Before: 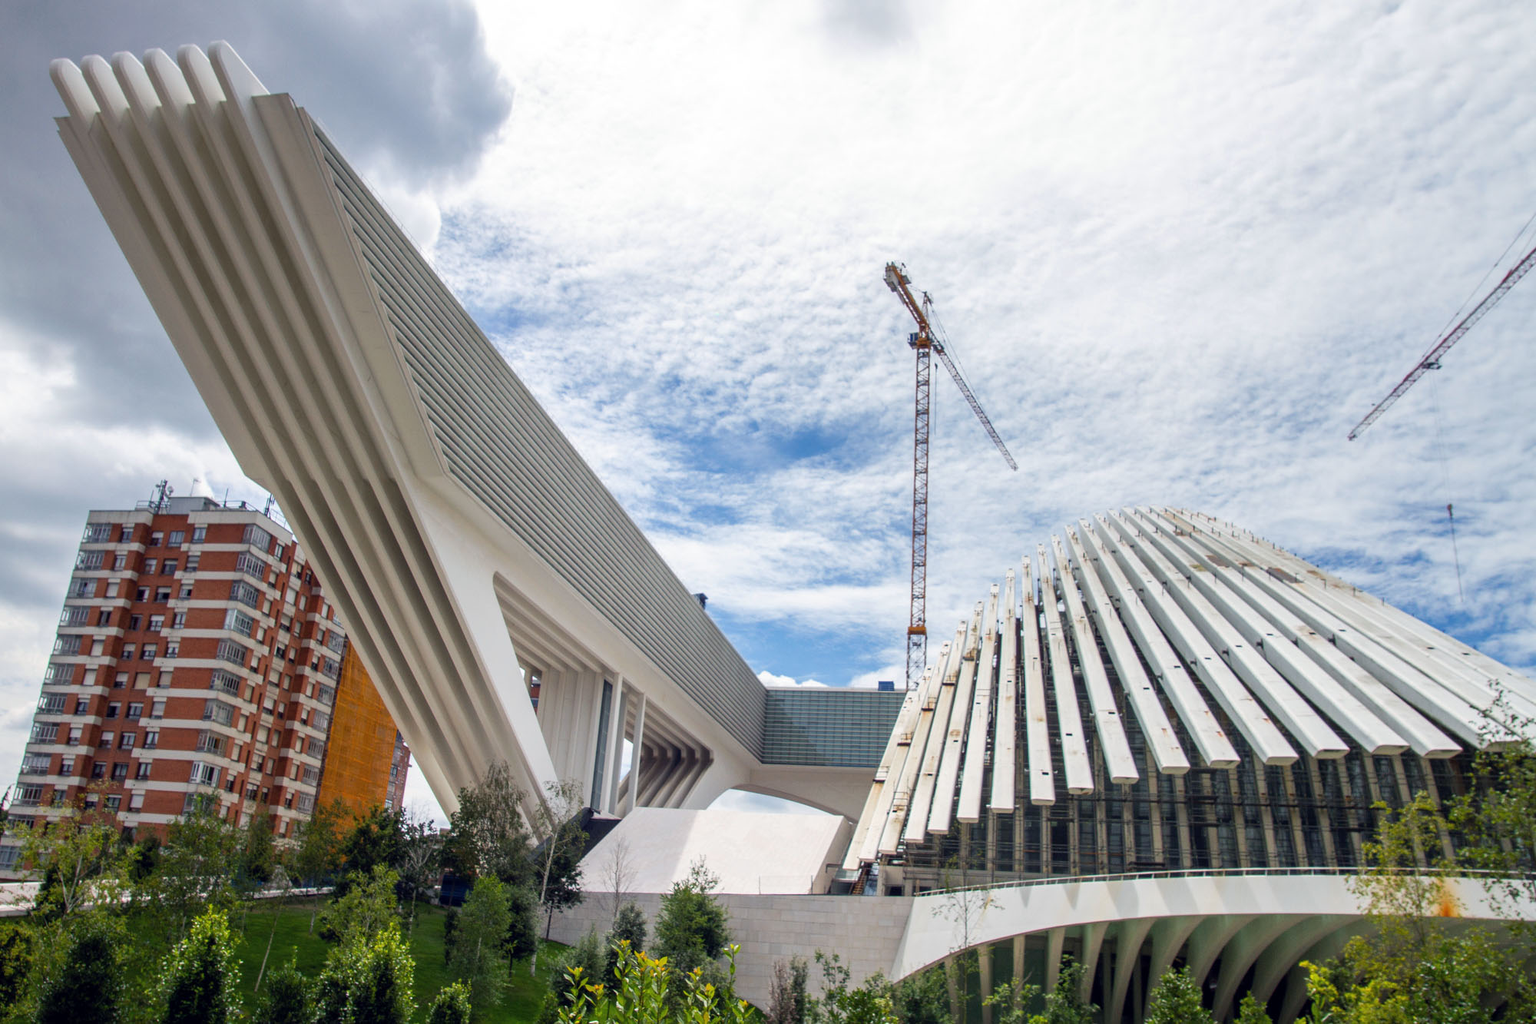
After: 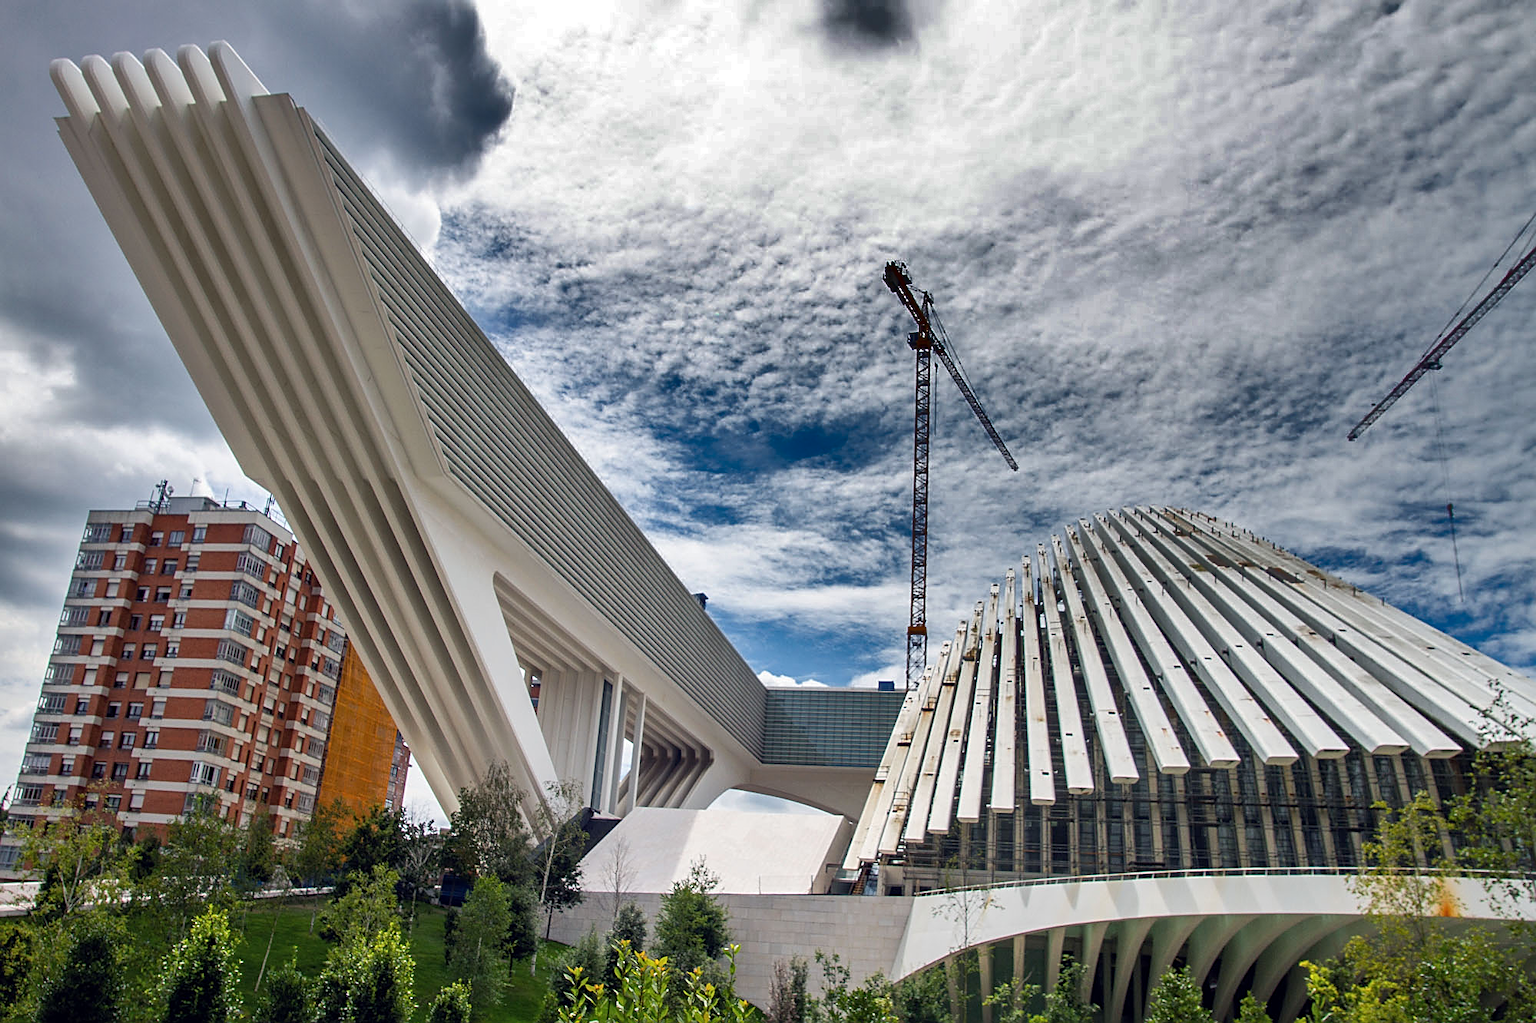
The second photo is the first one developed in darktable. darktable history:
shadows and highlights: shadows 20.91, highlights -82.73, soften with gaussian
sharpen: amount 0.575
